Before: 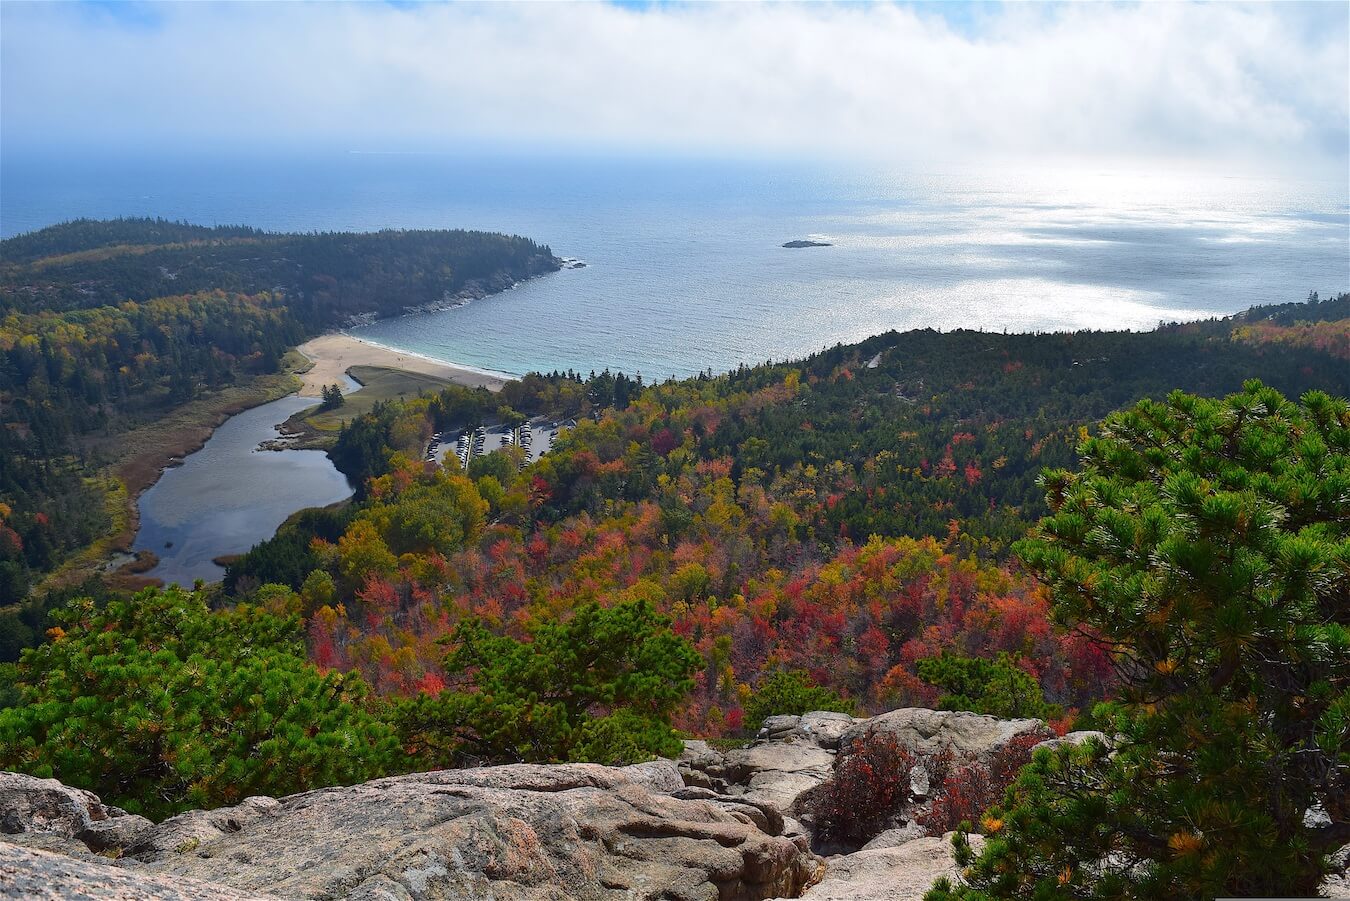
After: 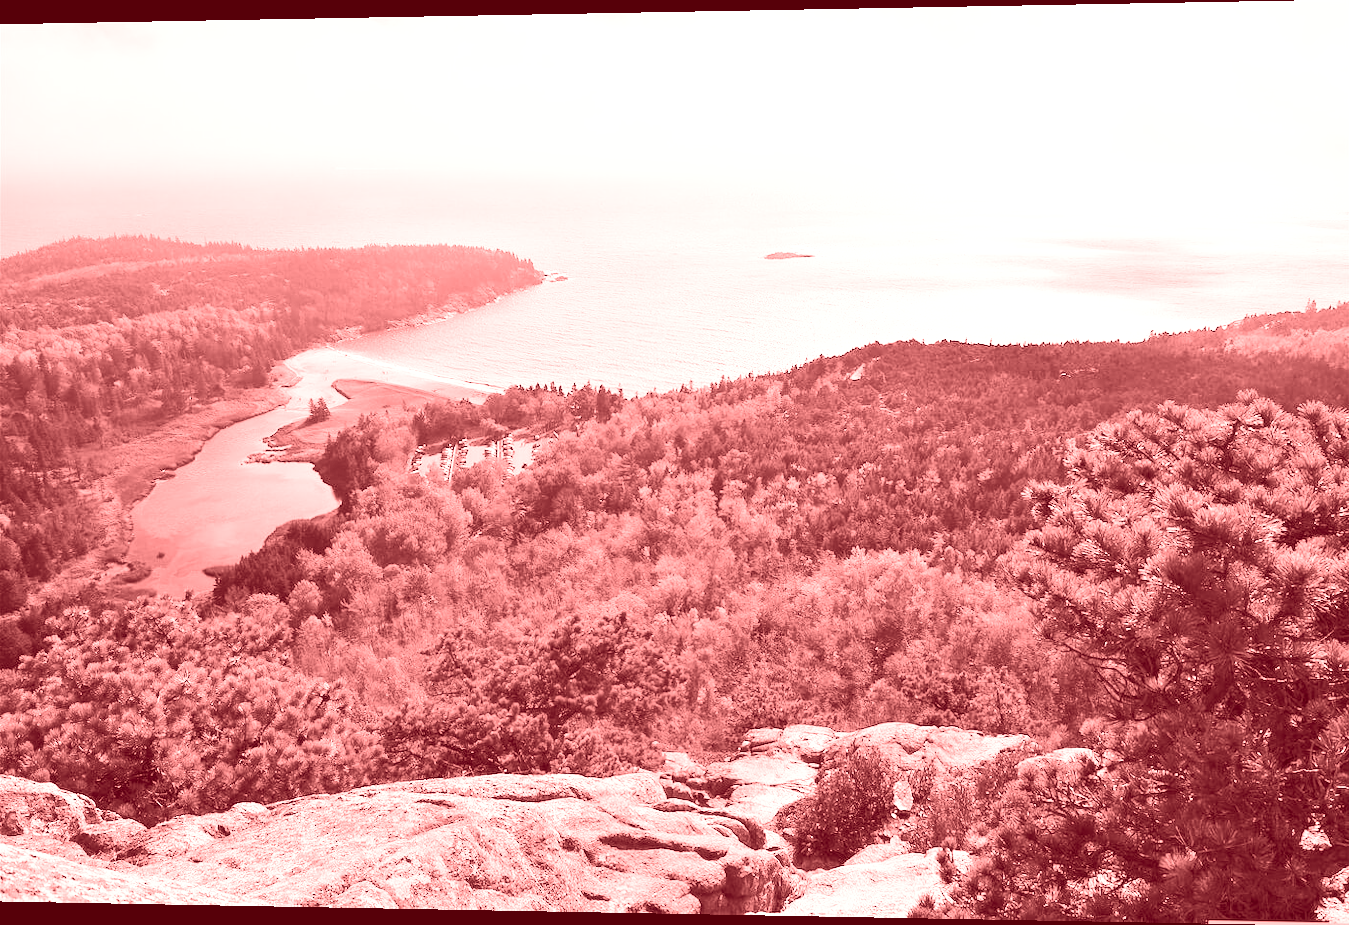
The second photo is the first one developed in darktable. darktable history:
color contrast: green-magenta contrast 0, blue-yellow contrast 0
colorize: saturation 60%, source mix 100%
base curve: curves: ch0 [(0, 0) (0.025, 0.046) (0.112, 0.277) (0.467, 0.74) (0.814, 0.929) (1, 0.942)]
exposure: black level correction 0.001, exposure 0.5 EV, compensate exposure bias true, compensate highlight preservation false
rotate and perspective: lens shift (horizontal) -0.055, automatic cropping off
